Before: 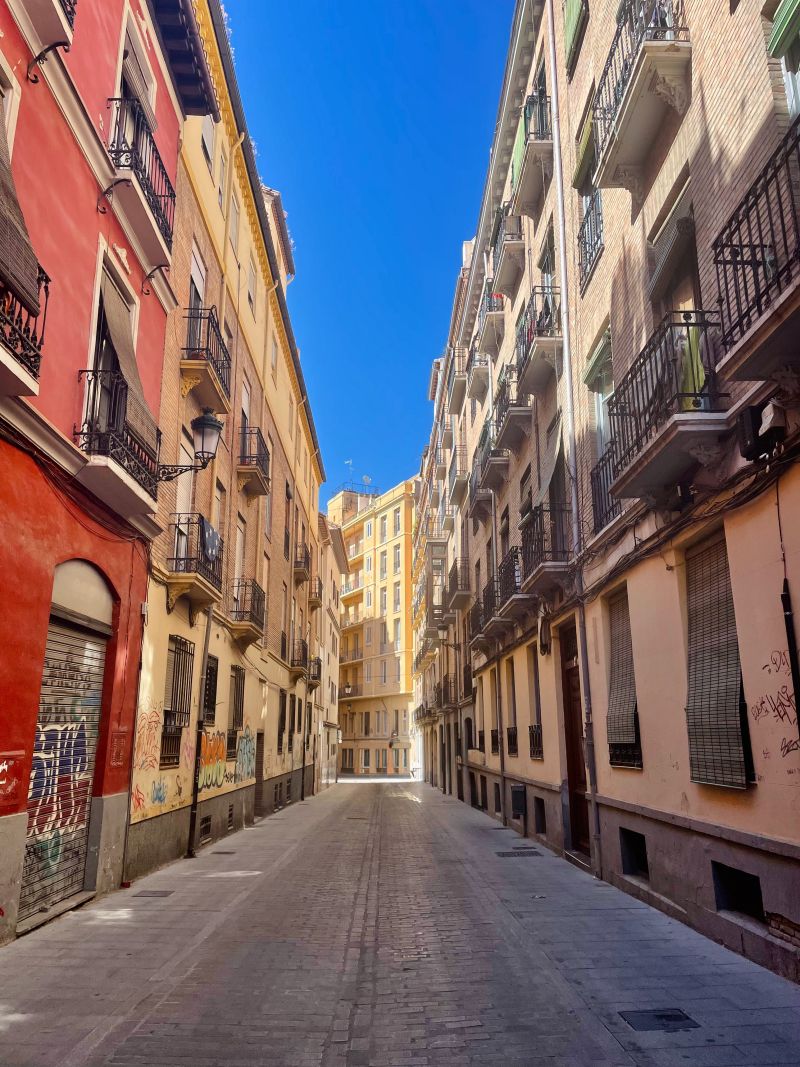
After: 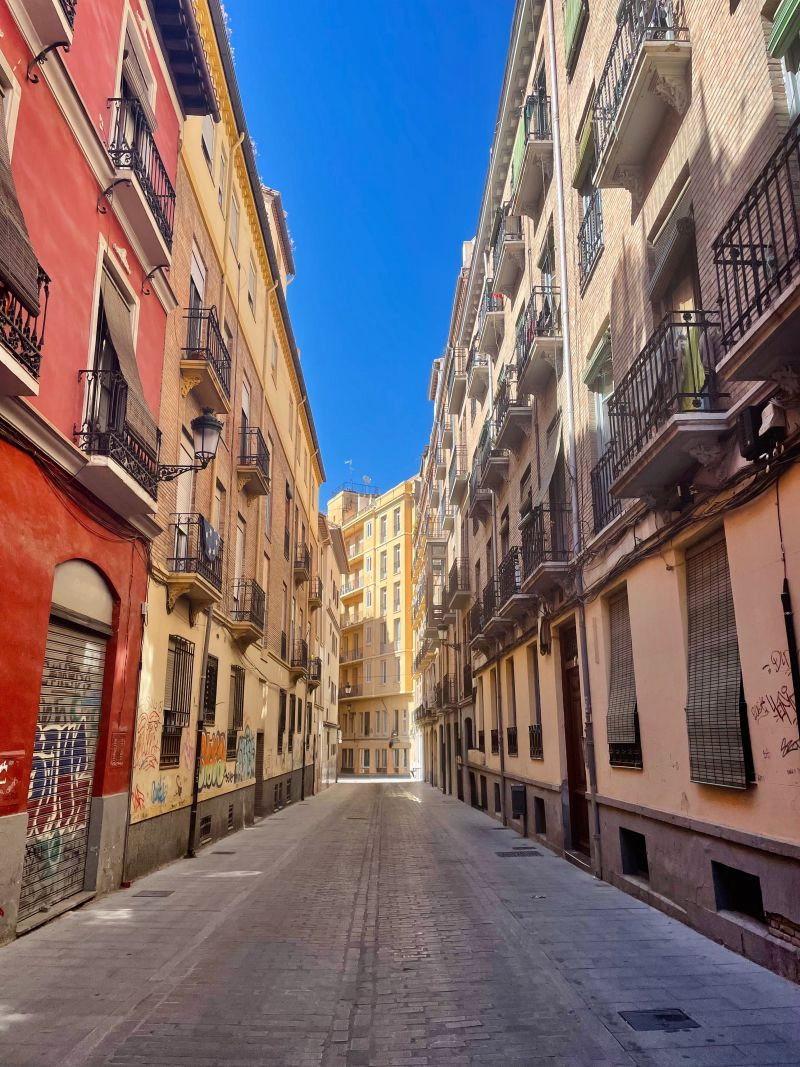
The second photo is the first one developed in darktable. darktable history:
shadows and highlights: white point adjustment 0.041, soften with gaussian
